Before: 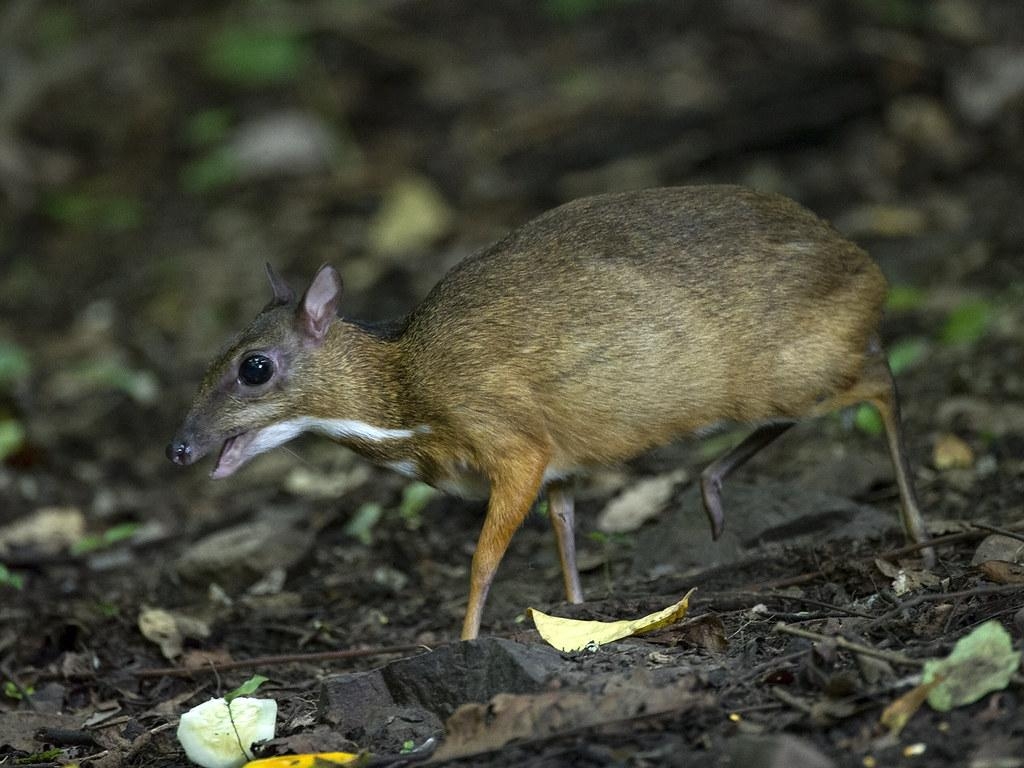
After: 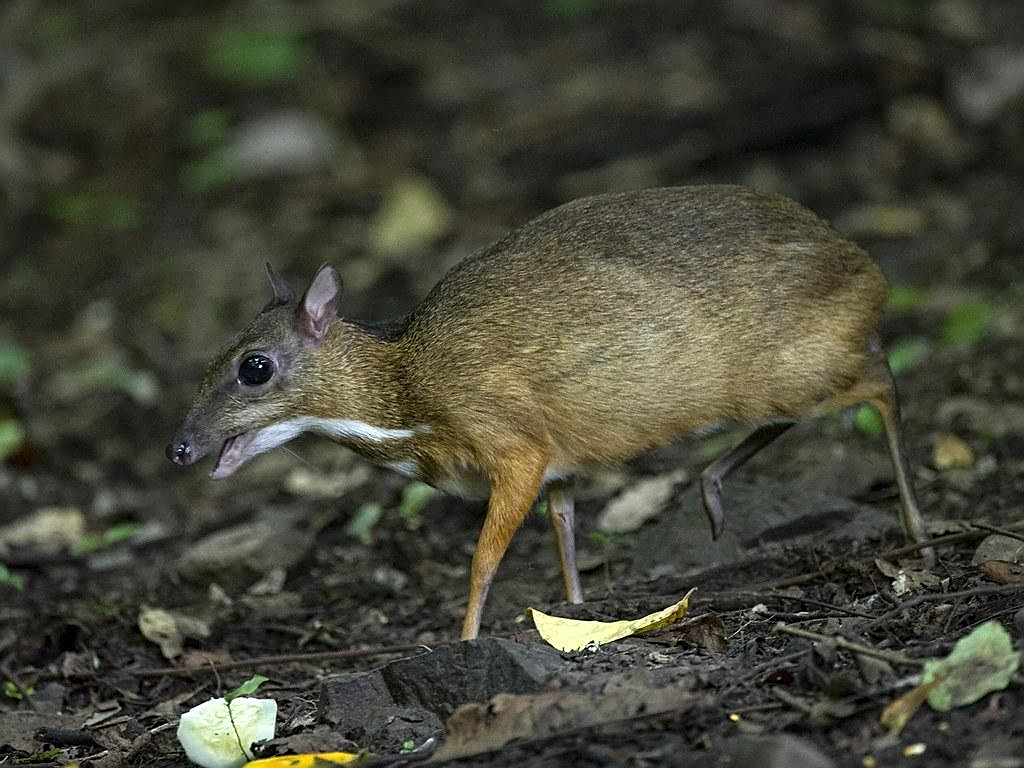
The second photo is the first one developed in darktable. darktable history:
sharpen: on, module defaults
color zones: curves: ch0 [(0, 0.5) (0.143, 0.5) (0.286, 0.5) (0.429, 0.495) (0.571, 0.437) (0.714, 0.44) (0.857, 0.496) (1, 0.5)]
